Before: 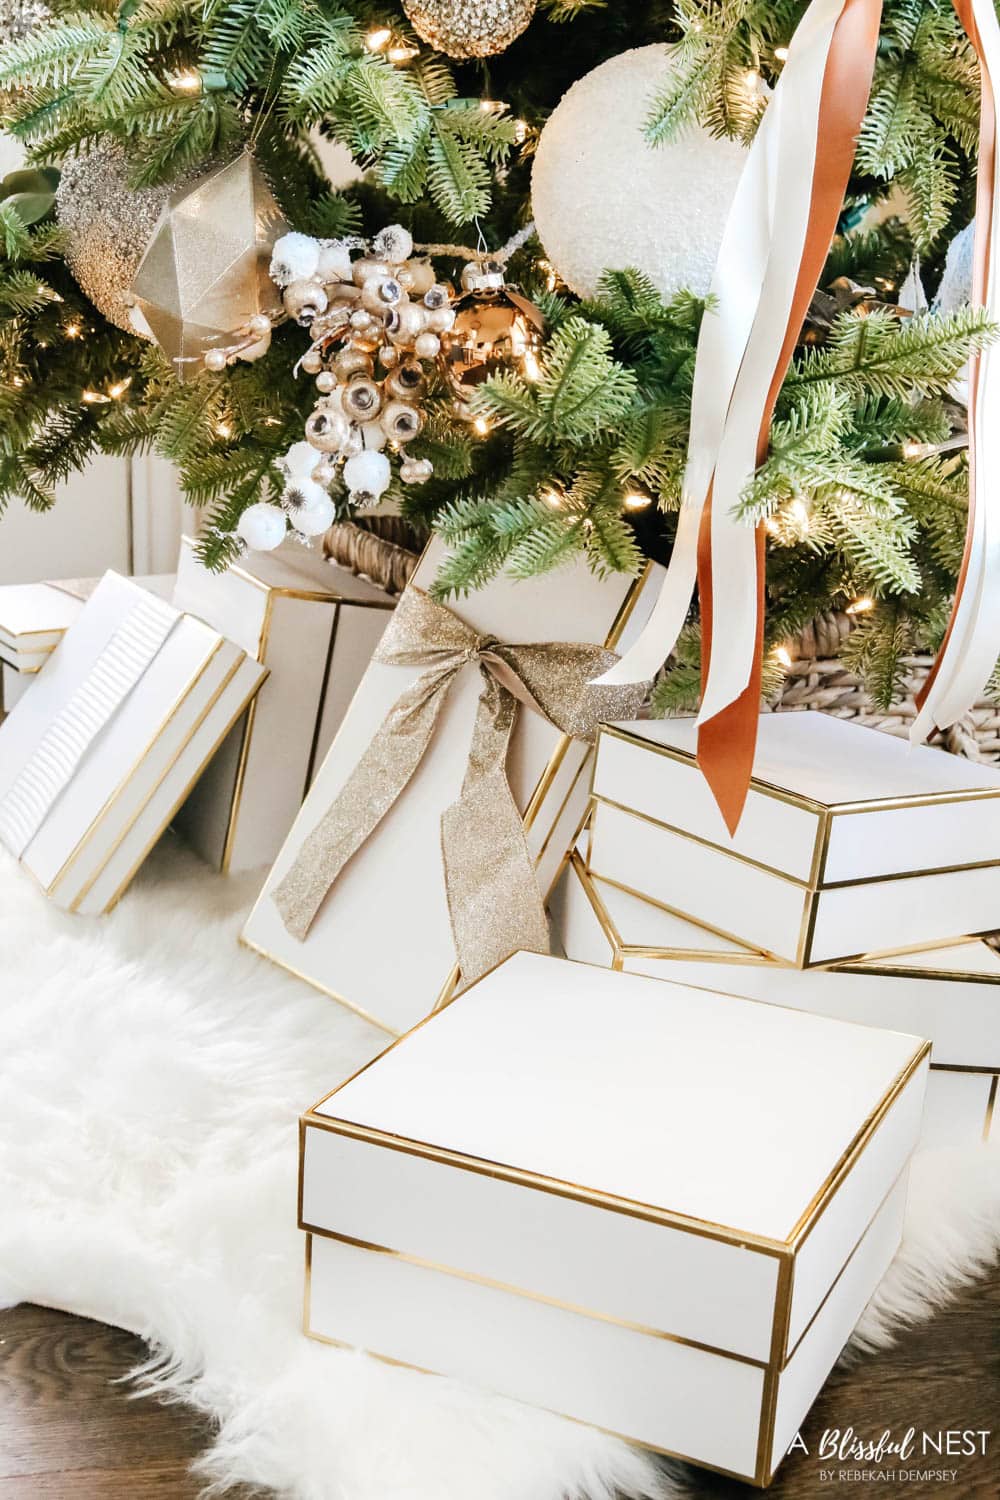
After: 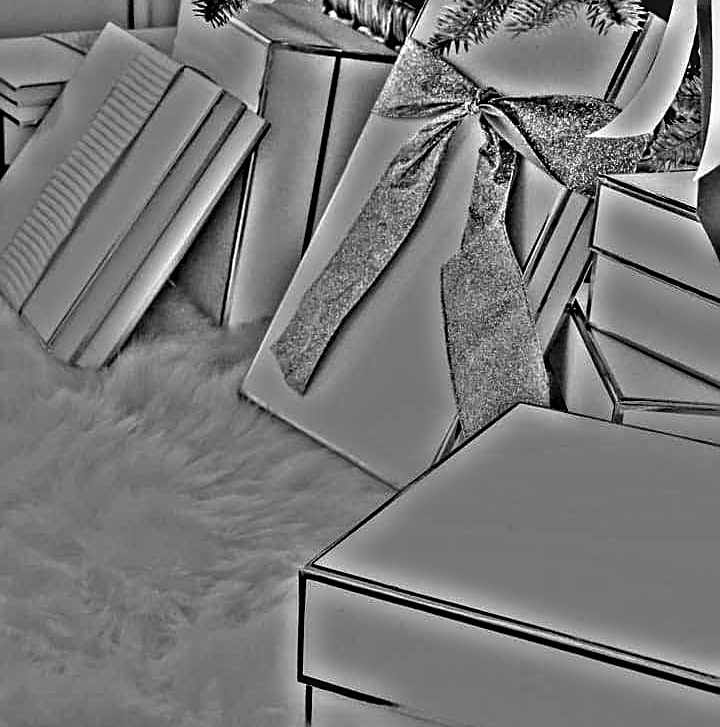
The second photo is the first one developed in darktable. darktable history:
highpass: on, module defaults
local contrast: on, module defaults
crop: top 36.498%, right 27.964%, bottom 14.995%
sharpen: on, module defaults
